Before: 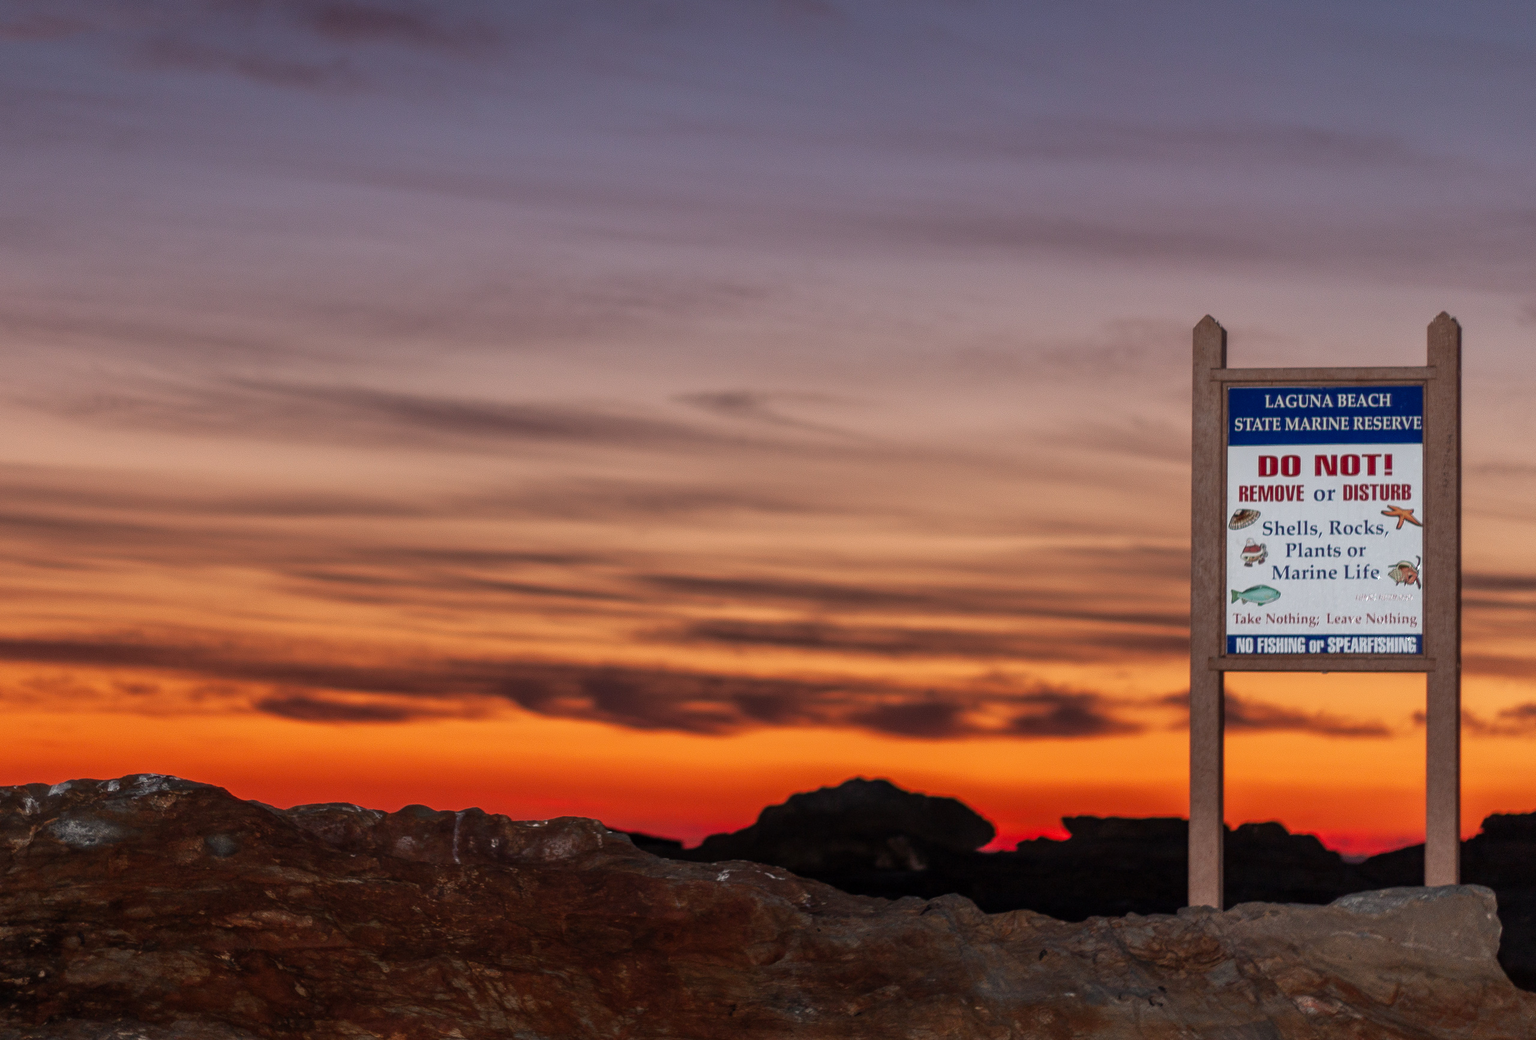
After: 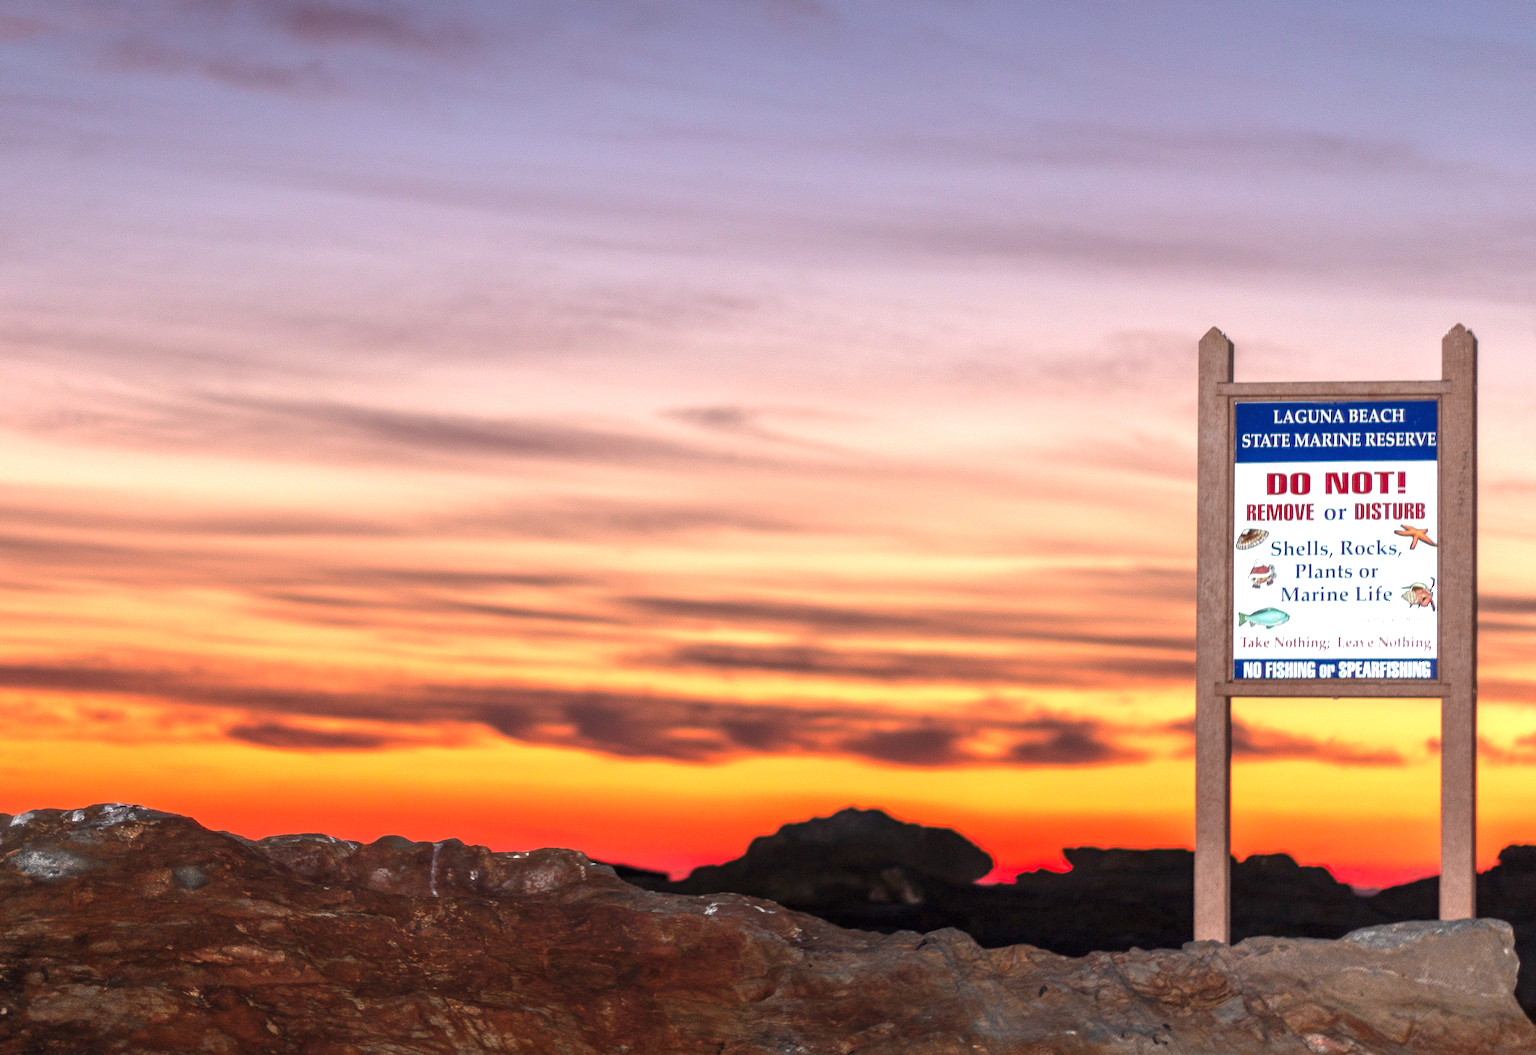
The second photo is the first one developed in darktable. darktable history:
crop and rotate: left 2.536%, right 1.107%, bottom 2.246%
exposure: black level correction 0, exposure 1.4 EV, compensate highlight preservation false
white balance: red 0.986, blue 1.01
